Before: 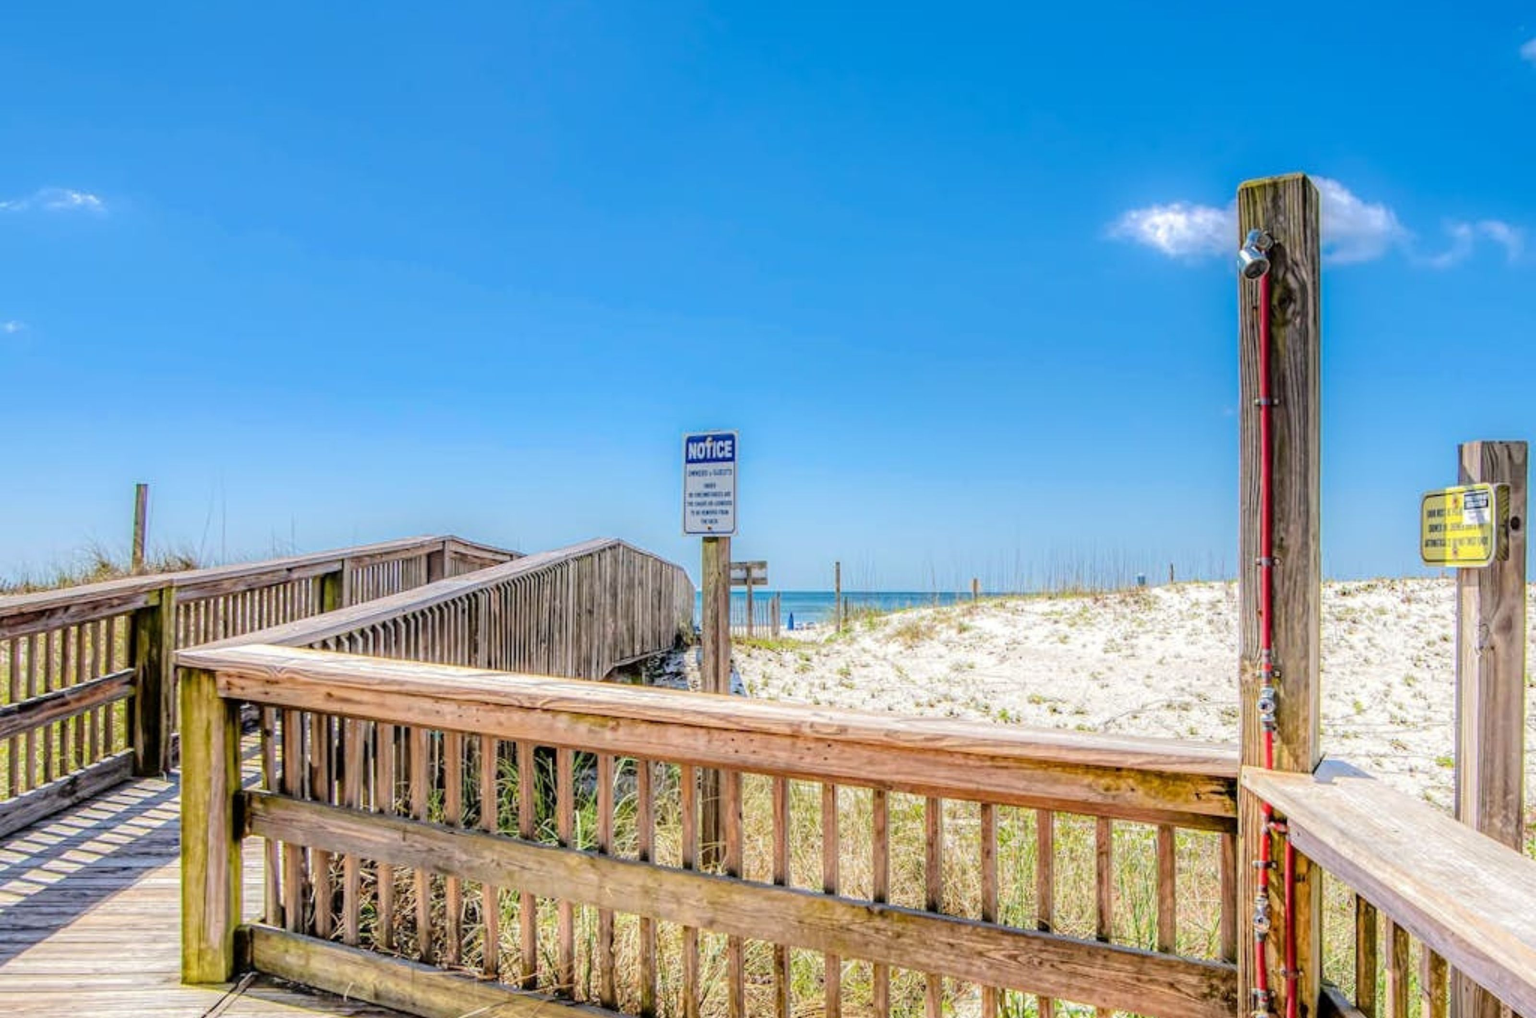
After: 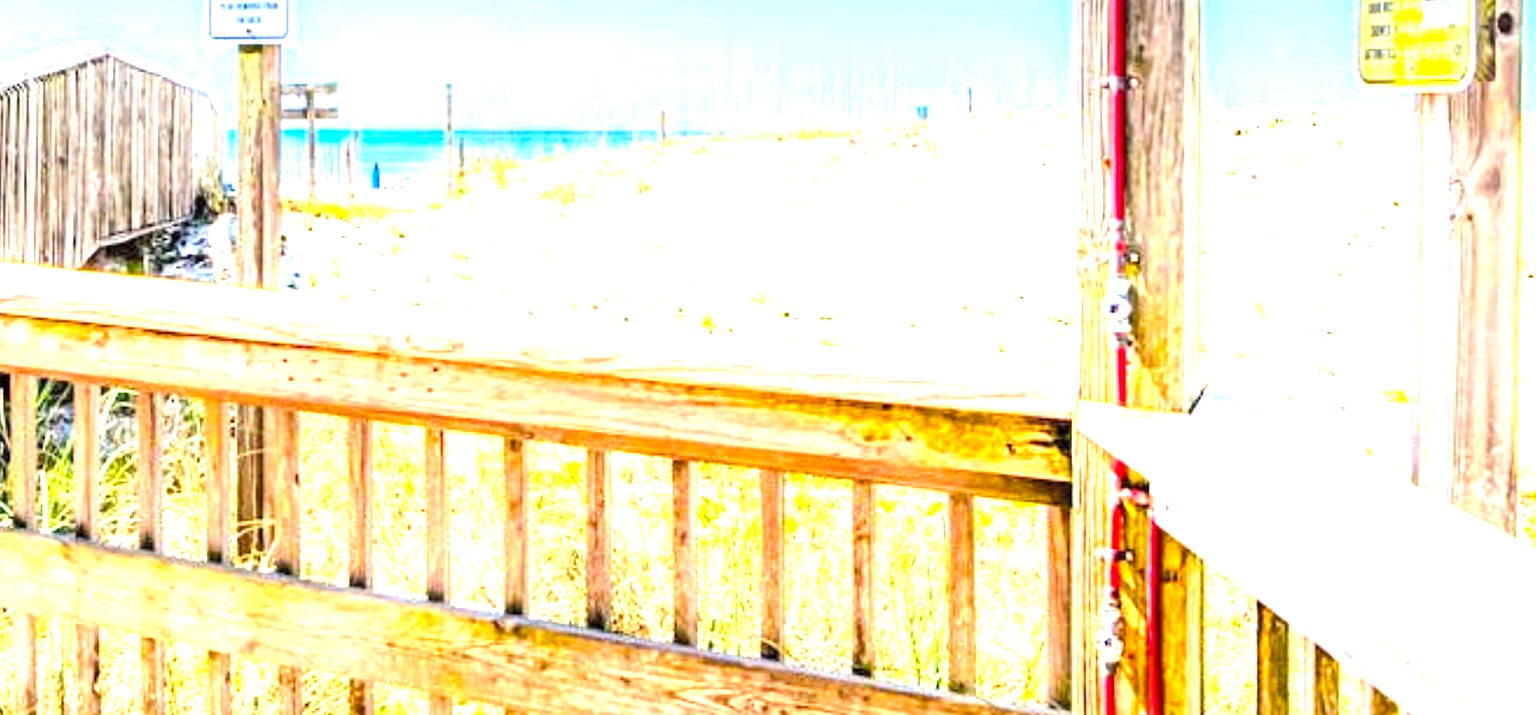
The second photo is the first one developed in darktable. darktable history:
color balance rgb: perceptual saturation grading › global saturation 25.575%, perceptual brilliance grading › global brilliance -0.848%, perceptual brilliance grading › highlights -1.676%, perceptual brilliance grading › mid-tones -1.537%, perceptual brilliance grading › shadows -0.694%
exposure: black level correction 0, exposure 1.883 EV, compensate exposure bias true, compensate highlight preservation false
levels: levels [0.026, 0.507, 0.987]
crop and rotate: left 35.873%, top 49.991%, bottom 4.877%
